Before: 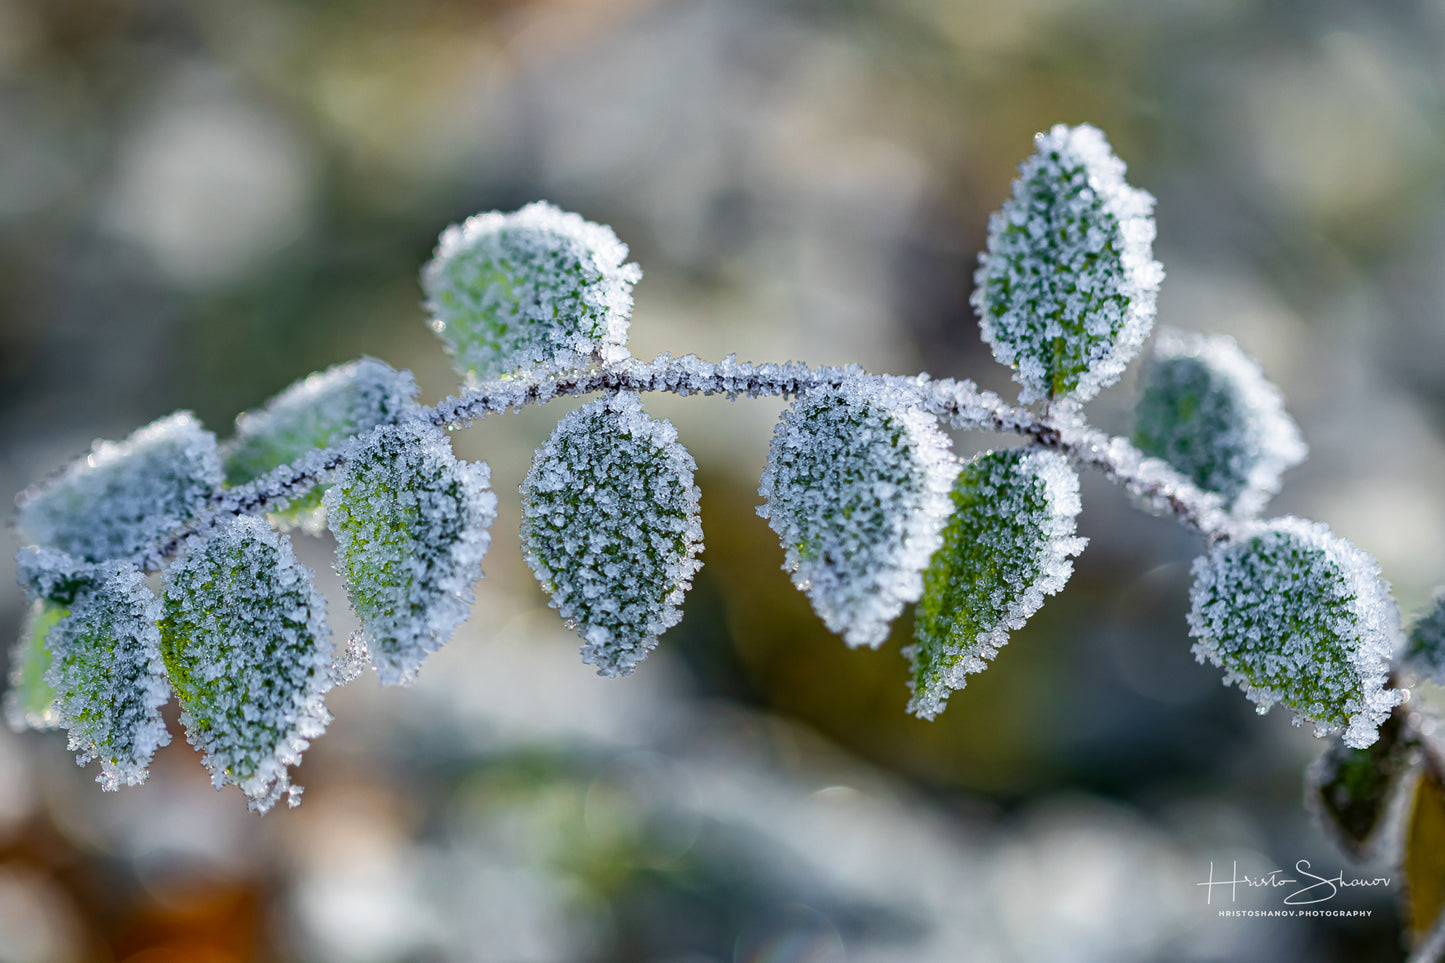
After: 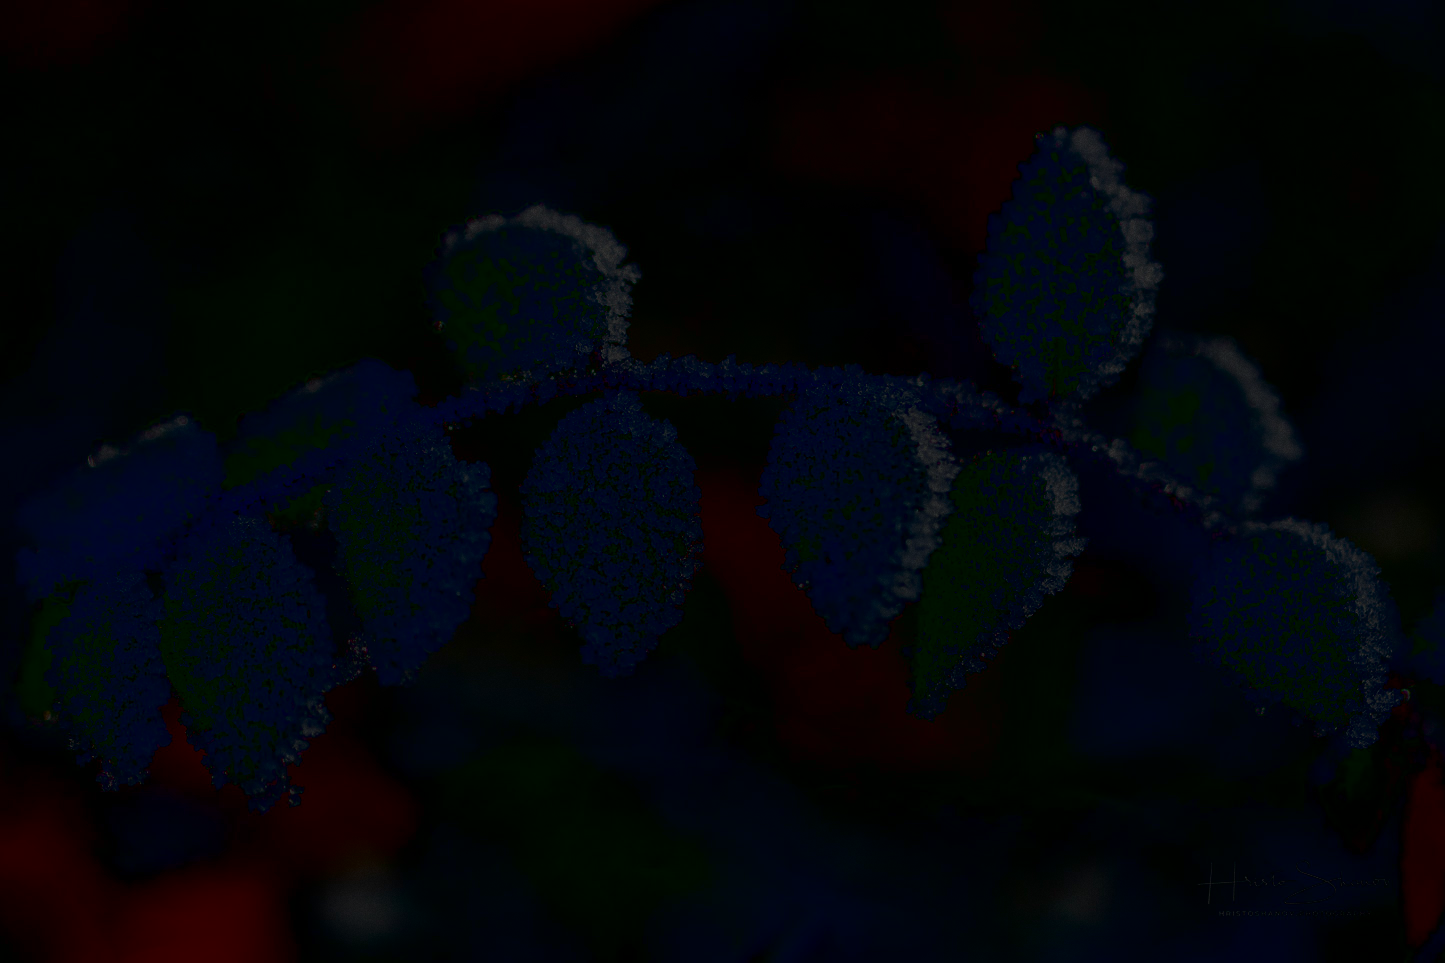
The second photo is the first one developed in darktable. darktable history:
color balance rgb: perceptual brilliance grading › global brilliance -48.39%
contrast brightness saturation: contrast 0.77, brightness -1, saturation 1
grain: coarseness 8.68 ISO, strength 31.94%
